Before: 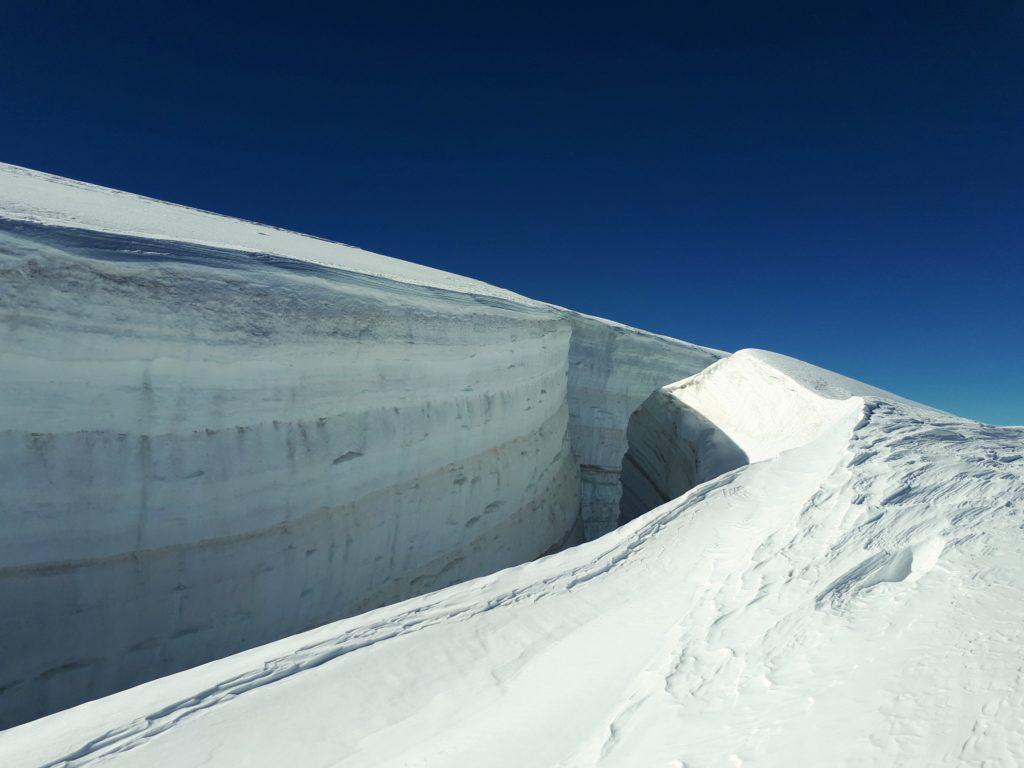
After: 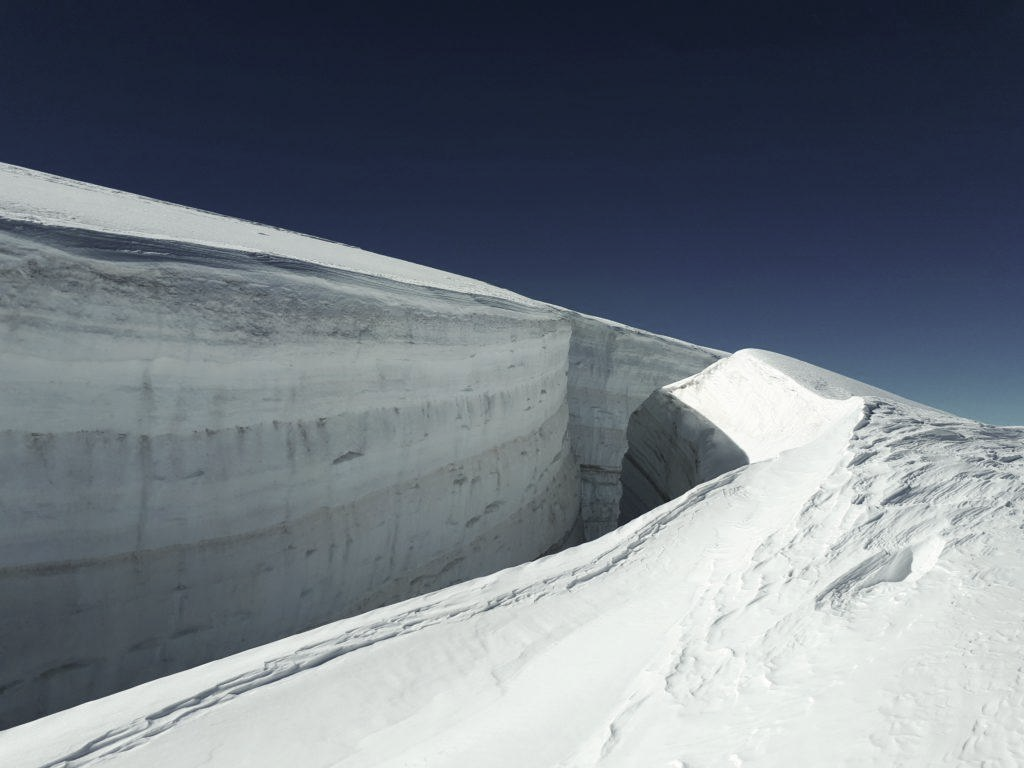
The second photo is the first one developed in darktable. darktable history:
color zones: curves: ch0 [(0, 0.6) (0.129, 0.508) (0.193, 0.483) (0.429, 0.5) (0.571, 0.5) (0.714, 0.5) (0.857, 0.5) (1, 0.6)]; ch1 [(0, 0.481) (0.112, 0.245) (0.213, 0.223) (0.429, 0.233) (0.571, 0.231) (0.683, 0.242) (0.857, 0.296) (1, 0.481)]
